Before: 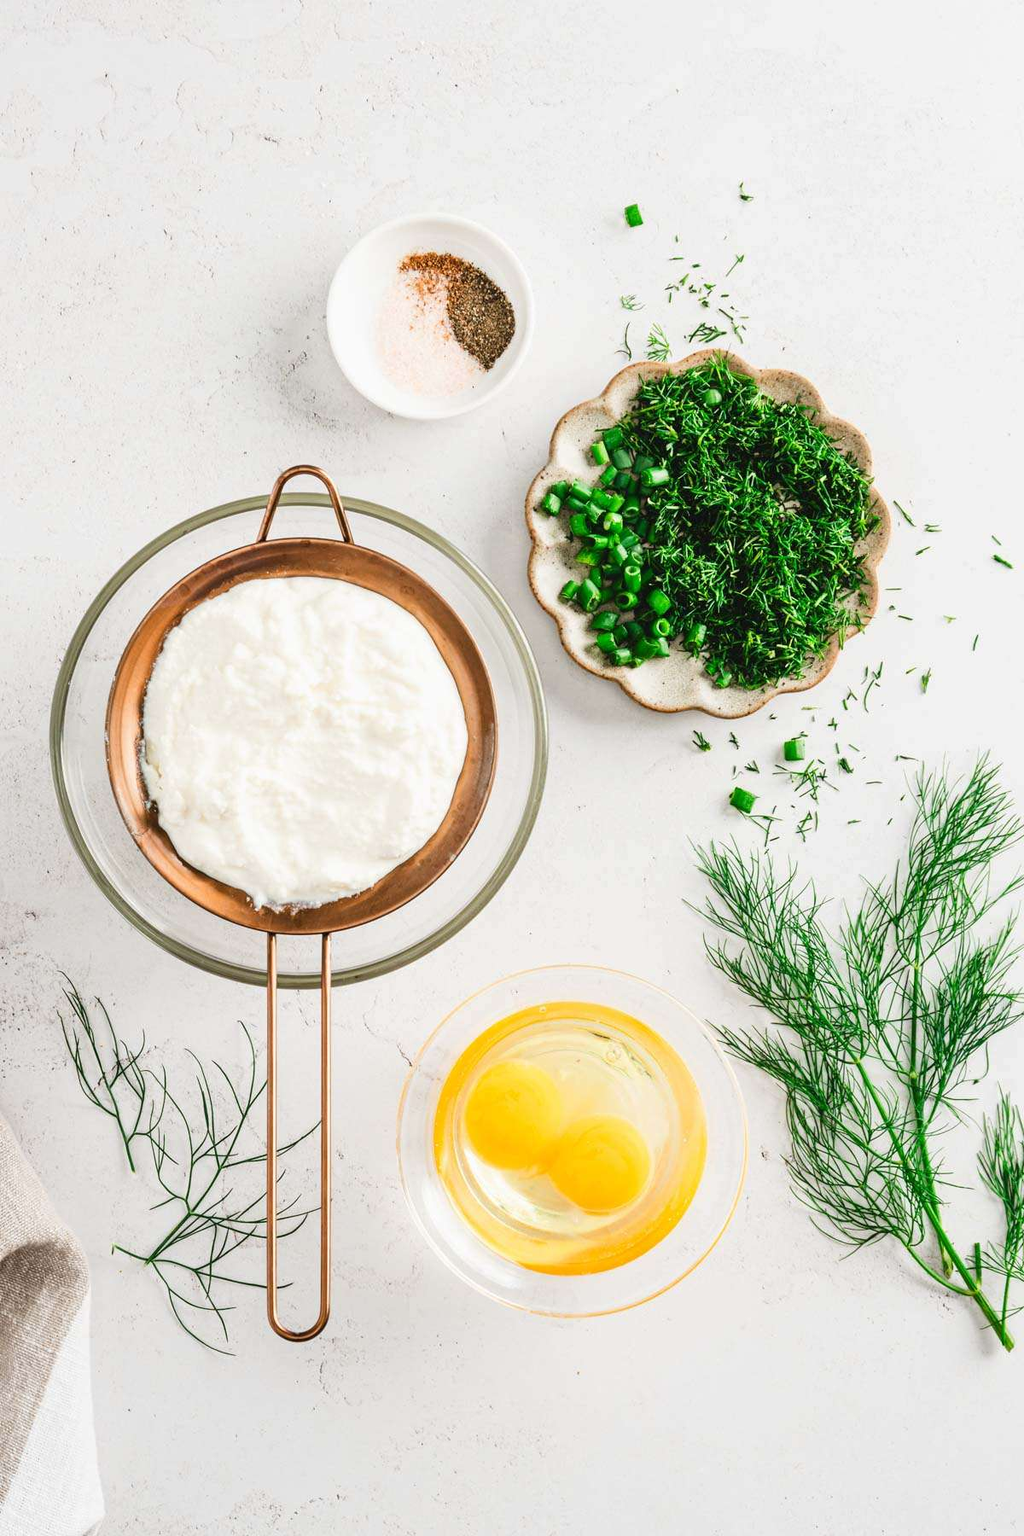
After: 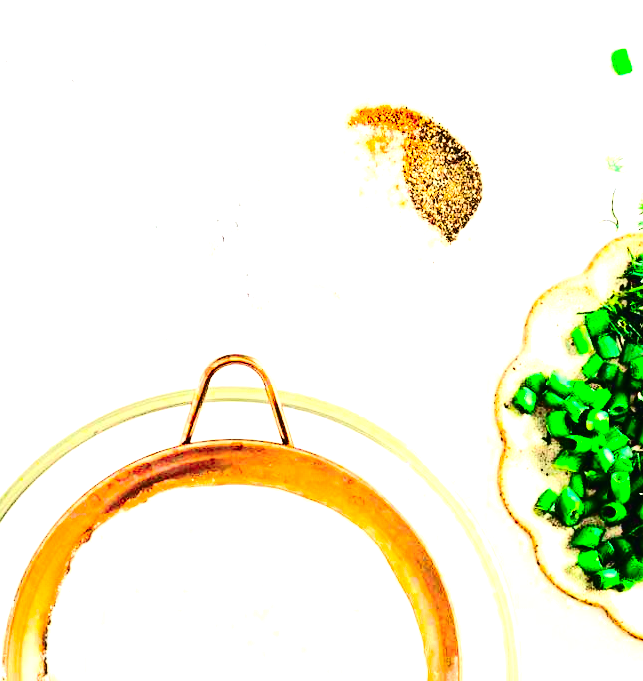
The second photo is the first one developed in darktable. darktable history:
base curve: curves: ch0 [(0, 0) (0.073, 0.04) (0.157, 0.139) (0.492, 0.492) (0.758, 0.758) (1, 1)], preserve colors none
tone equalizer: -8 EV -1.08 EV, -7 EV -1.01 EV, -6 EV -0.867 EV, -5 EV -0.578 EV, -3 EV 0.578 EV, -2 EV 0.867 EV, -1 EV 1.01 EV, +0 EV 1.08 EV, edges refinement/feathering 500, mask exposure compensation -1.57 EV, preserve details no
crop: left 10.121%, top 10.631%, right 36.218%, bottom 51.526%
exposure: black level correction 0, exposure 1.2 EV, compensate exposure bias true, compensate highlight preservation false
tone curve: curves: ch0 [(0, 0.008) (0.081, 0.044) (0.177, 0.123) (0.283, 0.253) (0.416, 0.449) (0.495, 0.524) (0.661, 0.756) (0.796, 0.859) (1, 0.951)]; ch1 [(0, 0) (0.161, 0.092) (0.35, 0.33) (0.392, 0.392) (0.427, 0.426) (0.479, 0.472) (0.505, 0.5) (0.521, 0.524) (0.567, 0.556) (0.583, 0.588) (0.625, 0.627) (0.678, 0.733) (1, 1)]; ch2 [(0, 0) (0.346, 0.362) (0.404, 0.427) (0.502, 0.499) (0.531, 0.523) (0.544, 0.561) (0.58, 0.59) (0.629, 0.642) (0.717, 0.678) (1, 1)], color space Lab, independent channels, preserve colors none
color balance rgb: linear chroma grading › global chroma 15%, perceptual saturation grading › global saturation 30%
